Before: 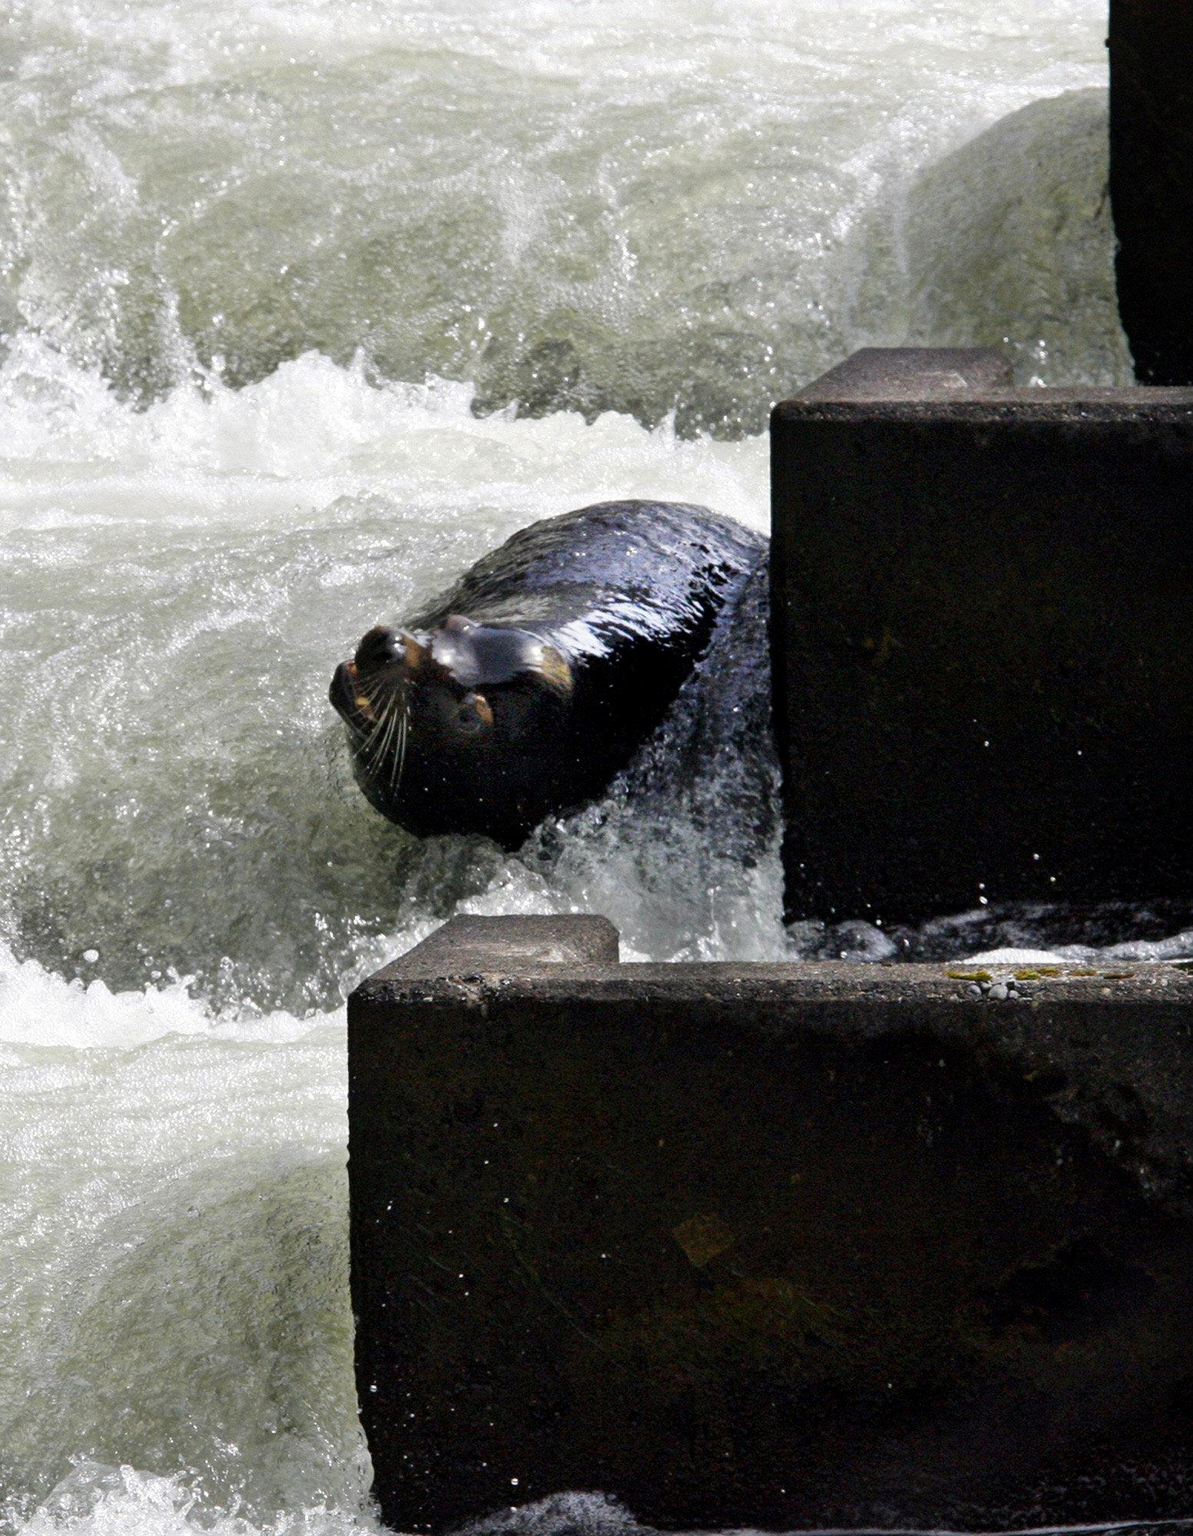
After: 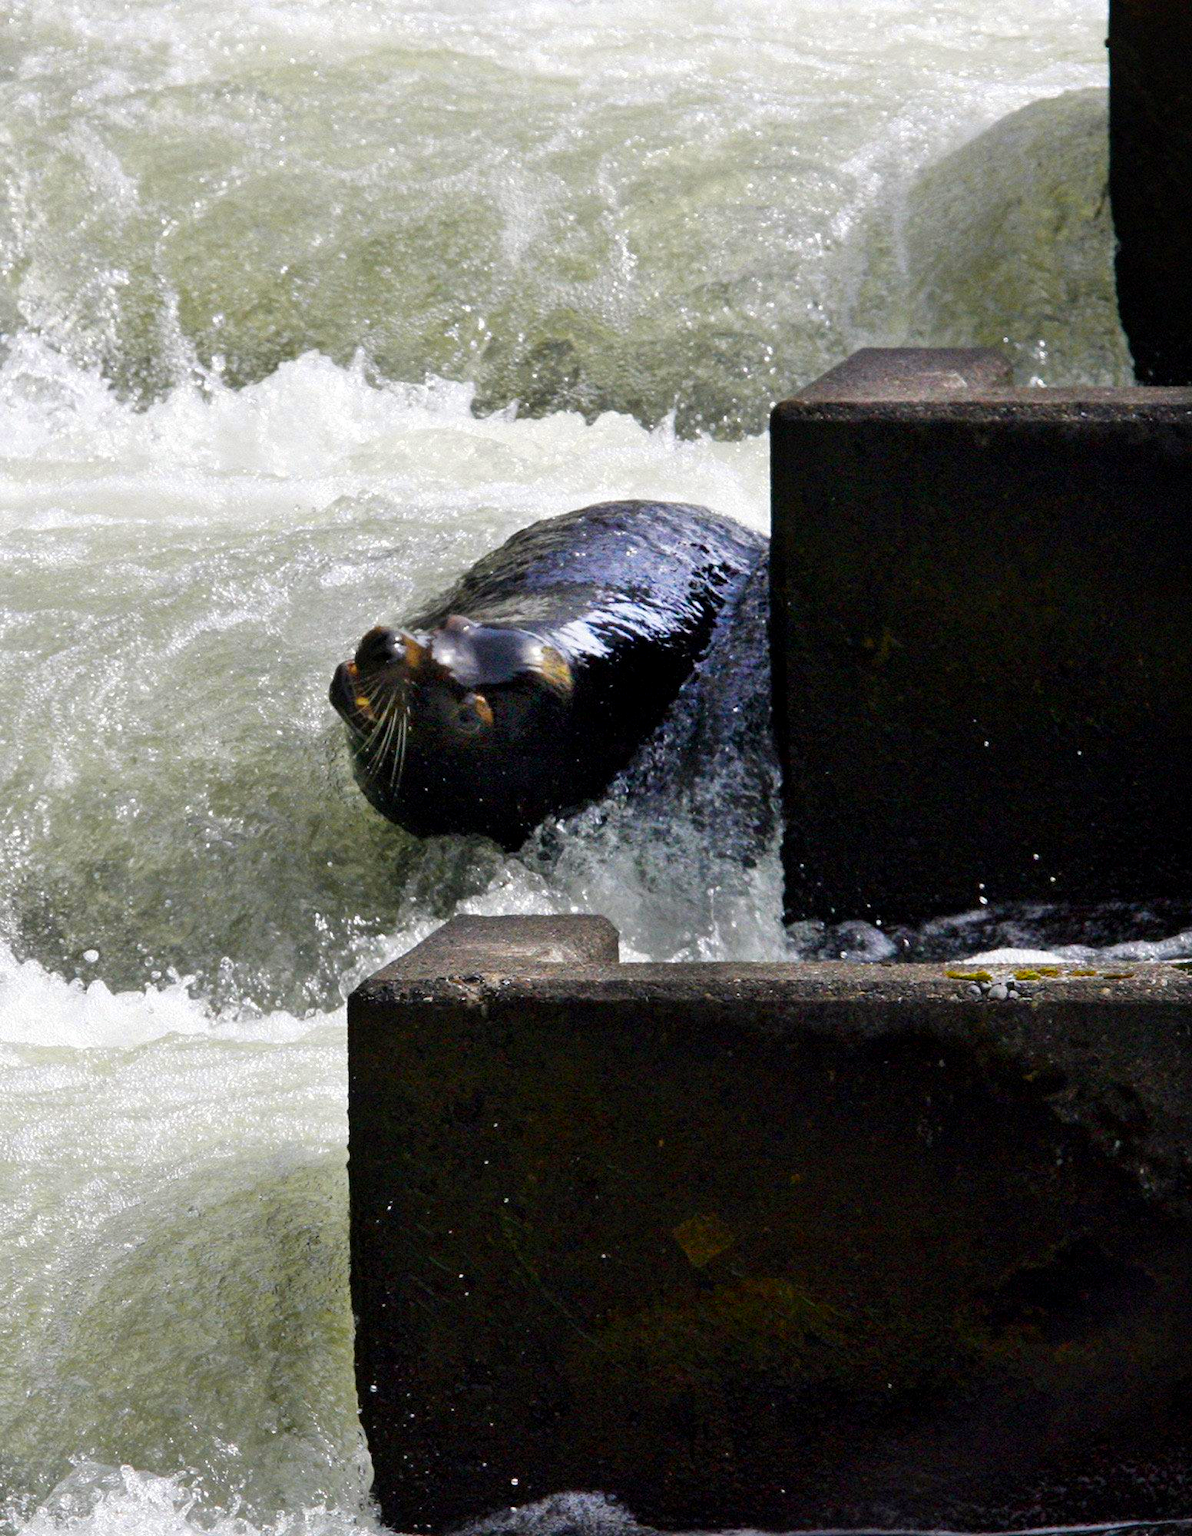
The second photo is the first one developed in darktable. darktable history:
velvia: strength 32.16%, mid-tones bias 0.202
